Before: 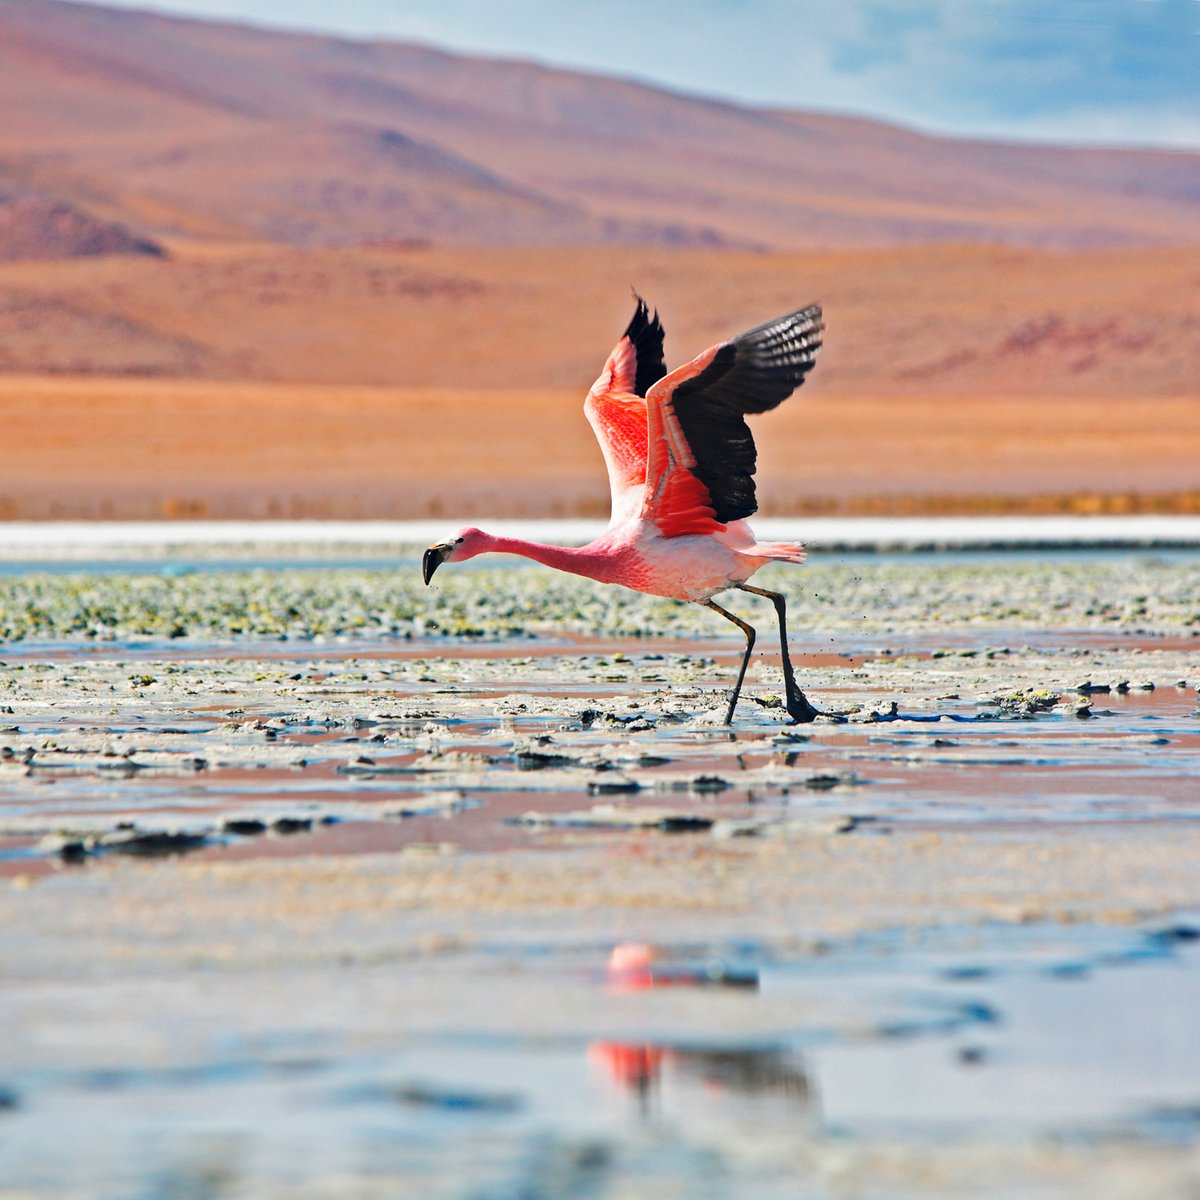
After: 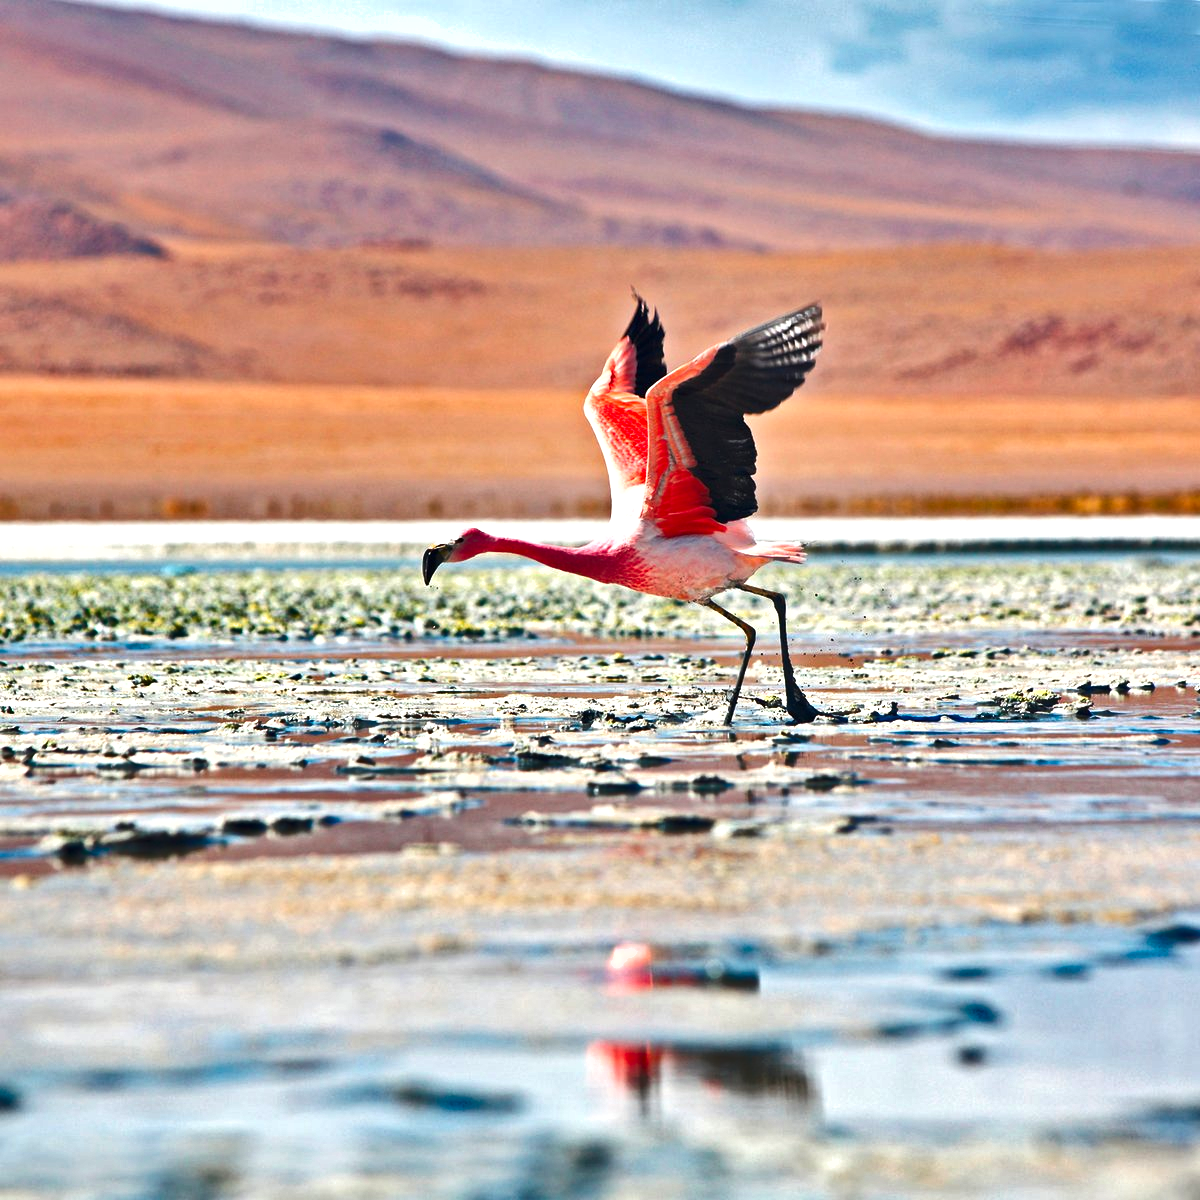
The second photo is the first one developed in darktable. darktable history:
shadows and highlights: radius 107.16, shadows 23.83, highlights -59.12, low approximation 0.01, soften with gaussian
exposure: black level correction 0, exposure 0.592 EV, compensate highlight preservation false
